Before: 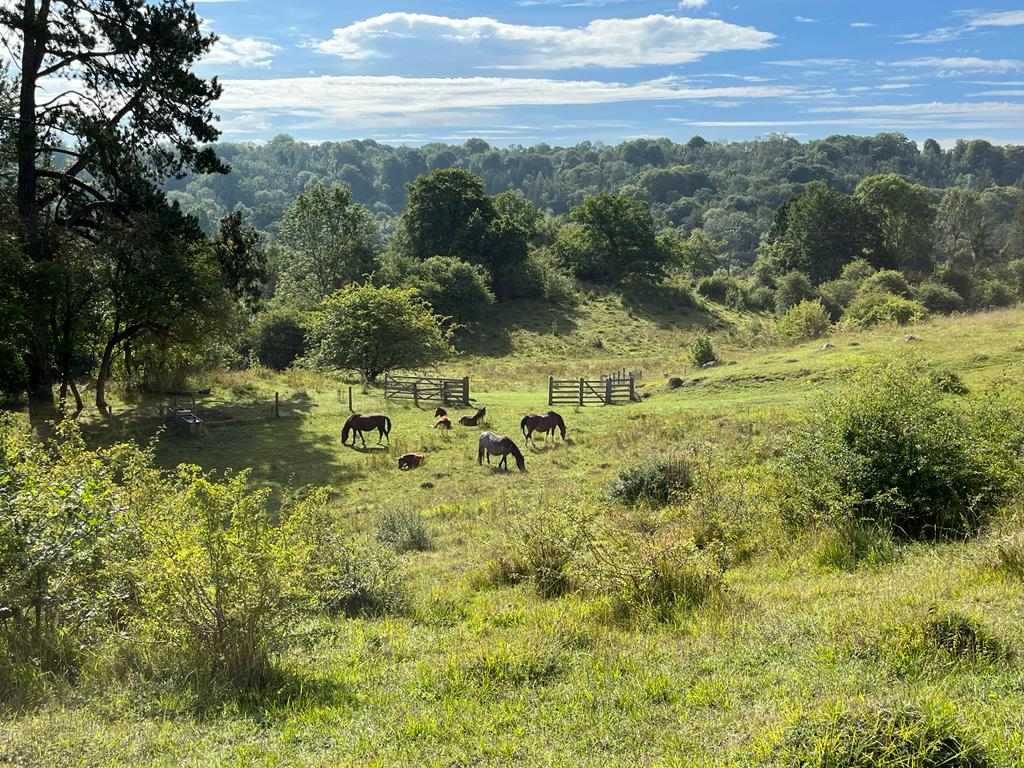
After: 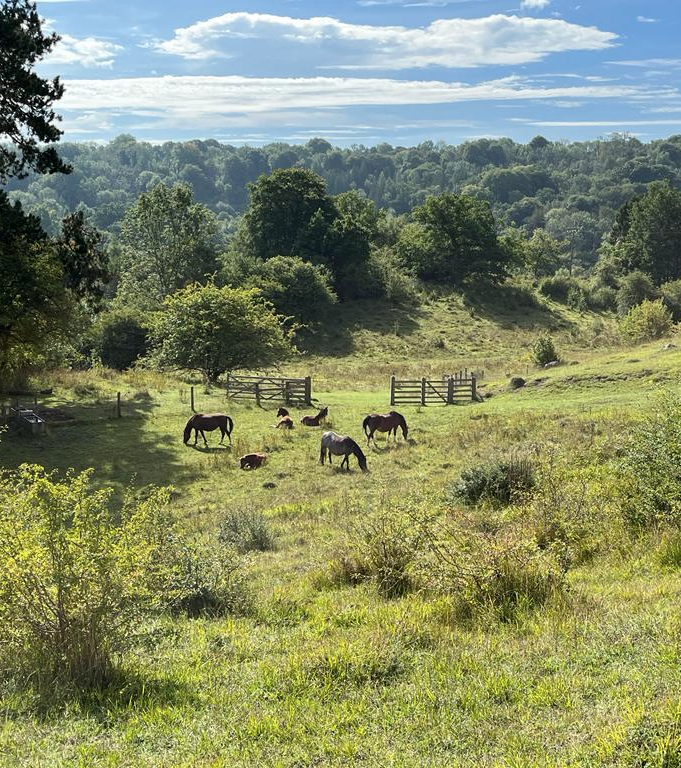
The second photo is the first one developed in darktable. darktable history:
contrast brightness saturation: saturation -0.084
crop and rotate: left 15.447%, right 17.993%
